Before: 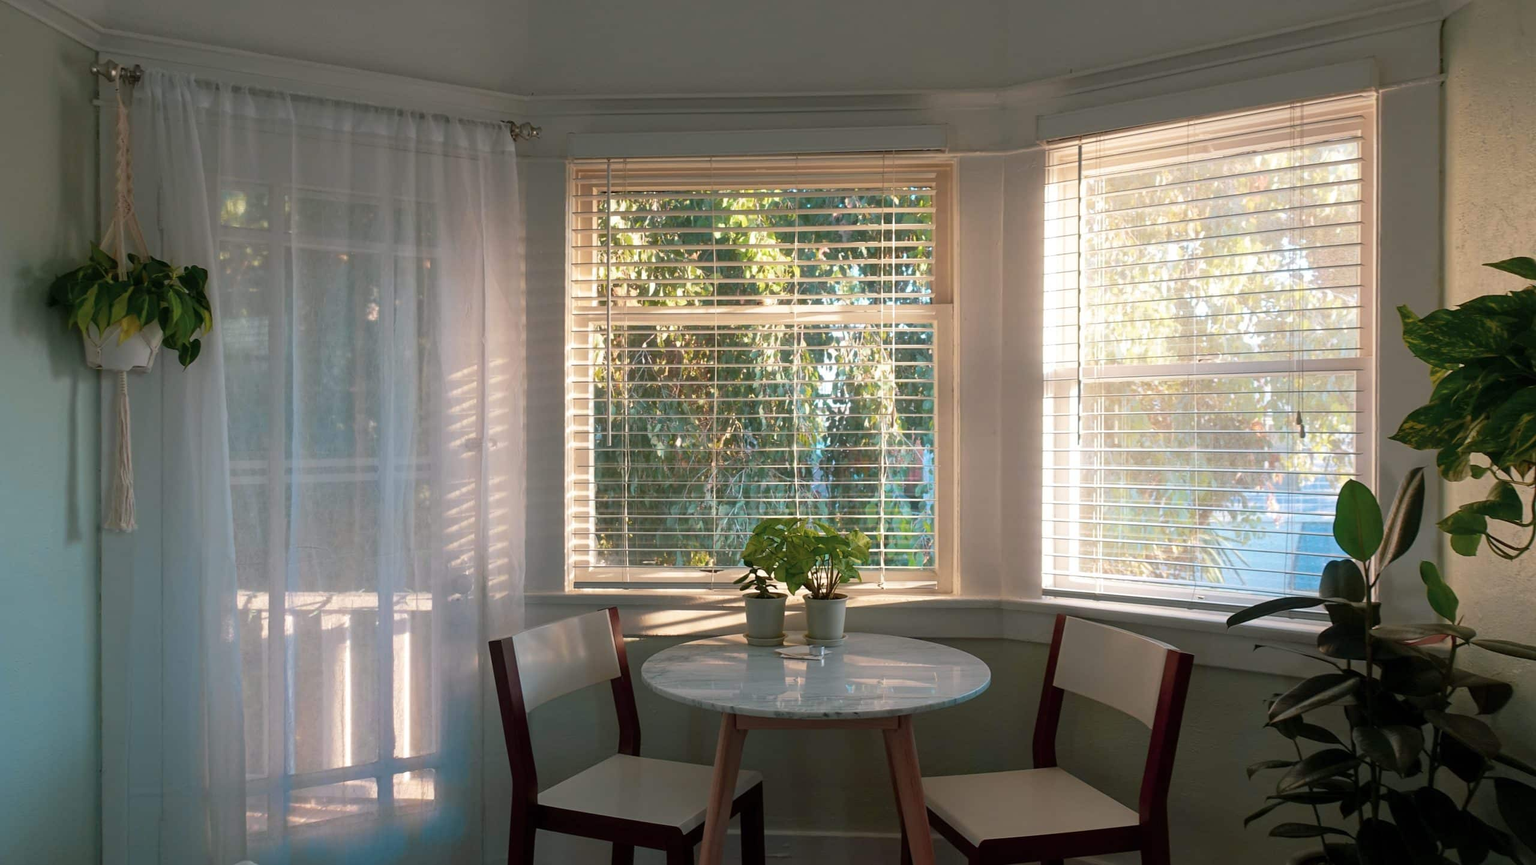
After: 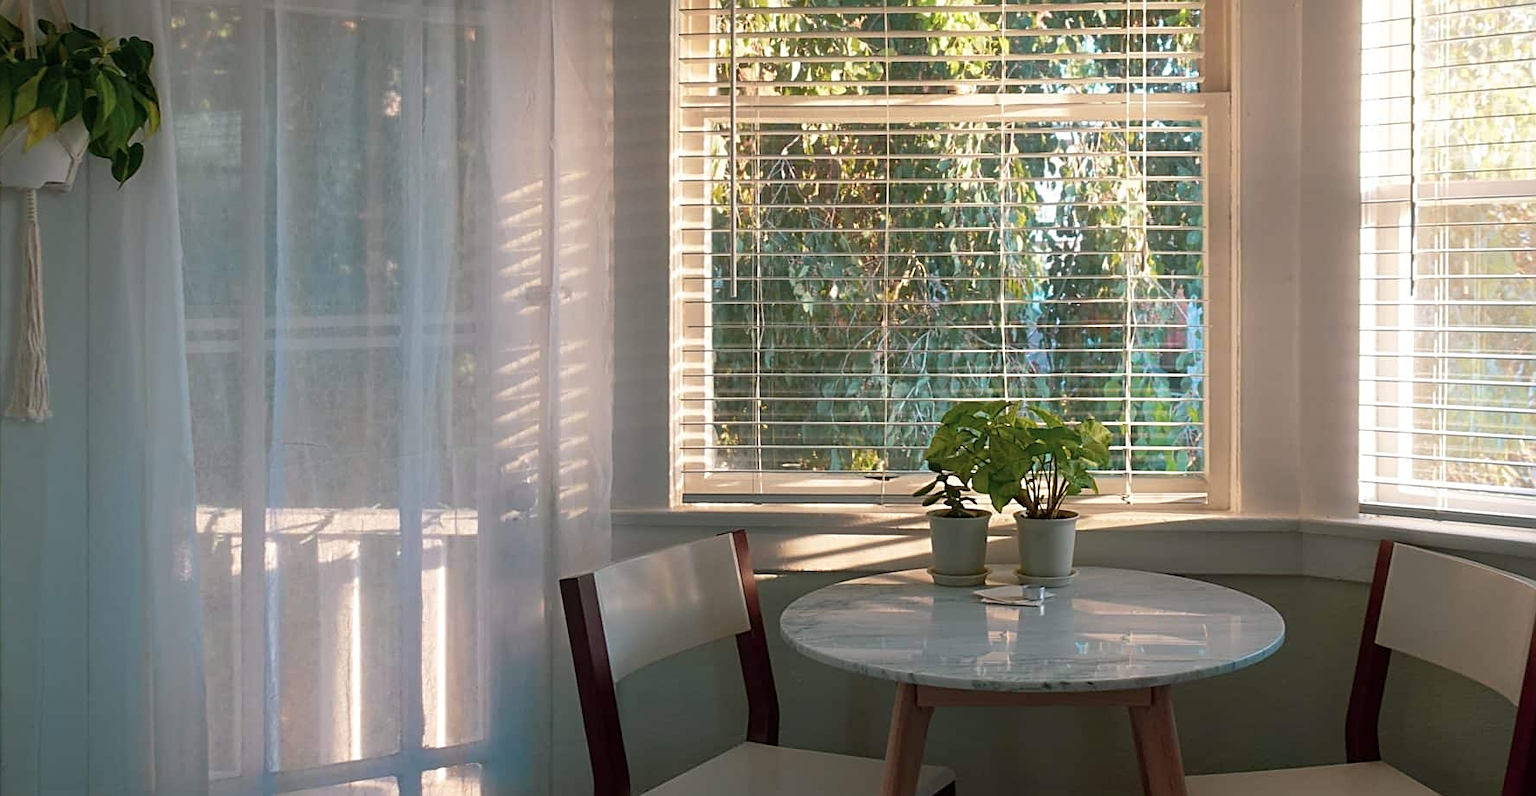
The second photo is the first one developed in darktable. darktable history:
sharpen: amount 0.49
crop: left 6.616%, top 27.78%, right 24.16%, bottom 8.432%
